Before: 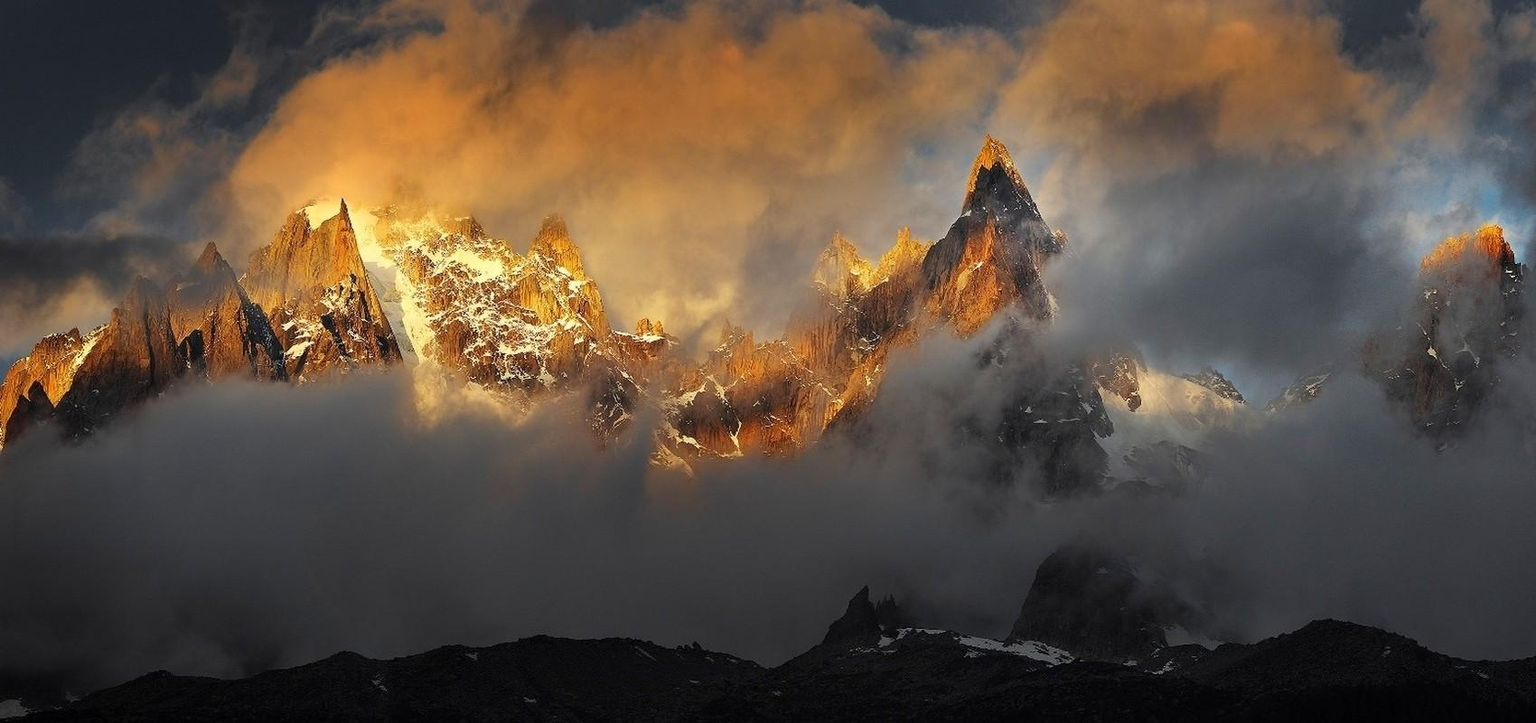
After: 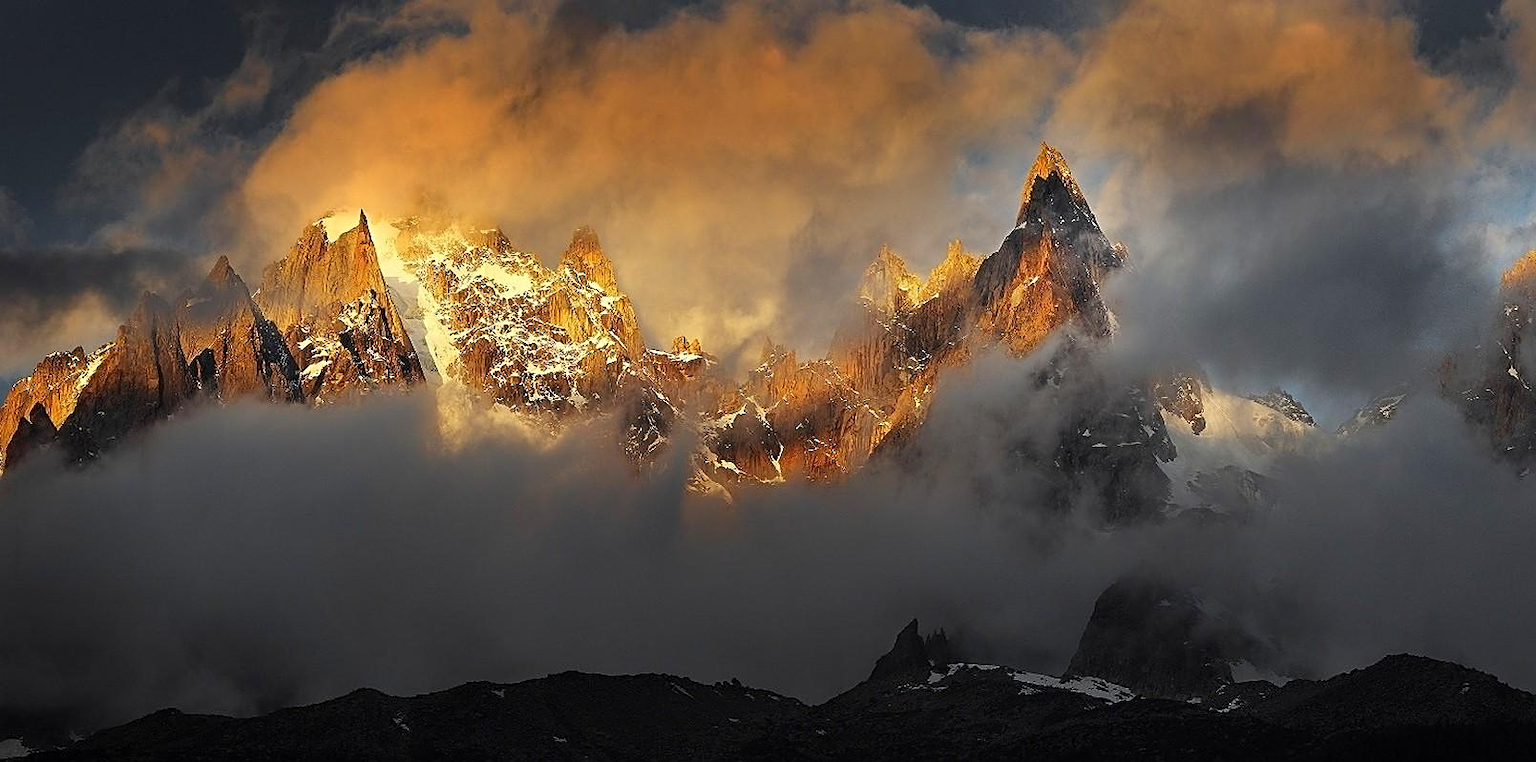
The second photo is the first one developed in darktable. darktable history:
crop and rotate: right 5.304%
sharpen: on, module defaults
